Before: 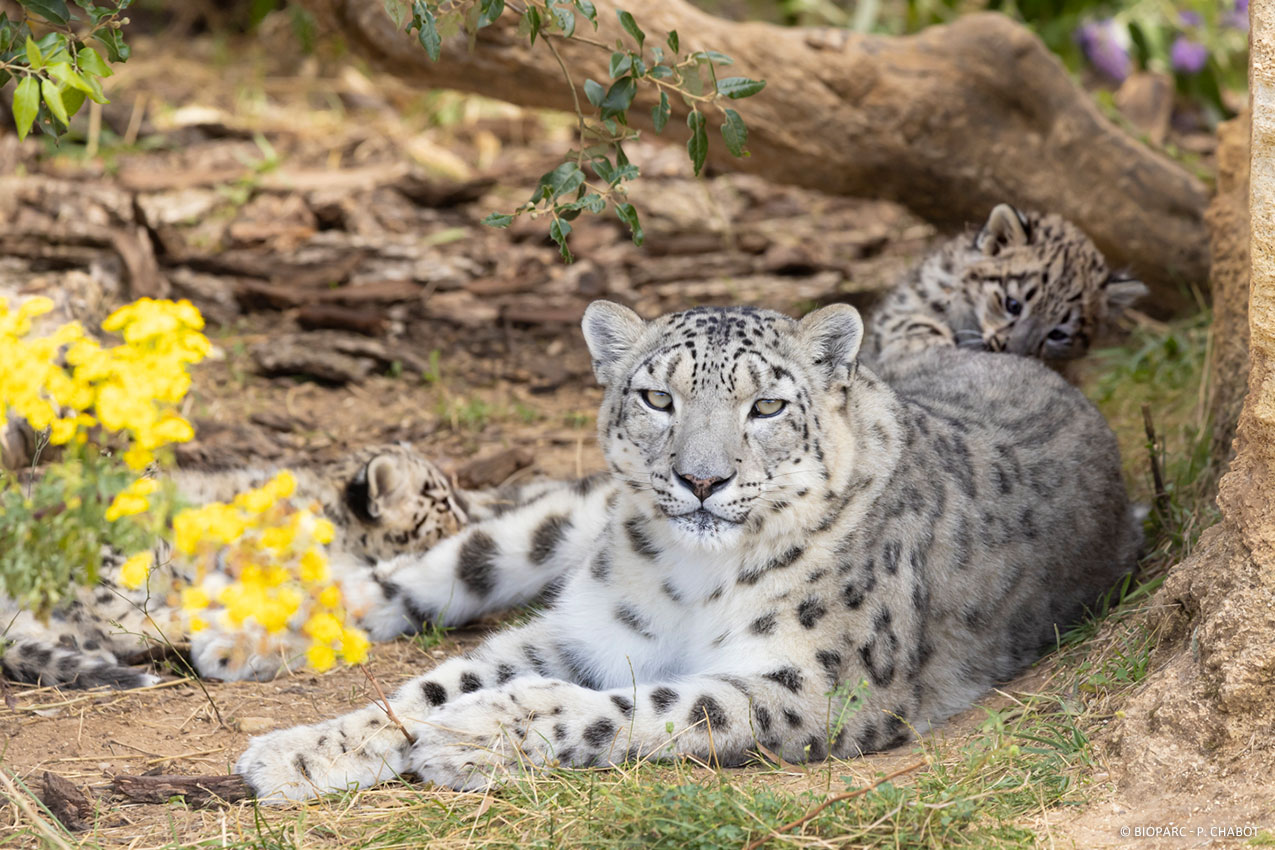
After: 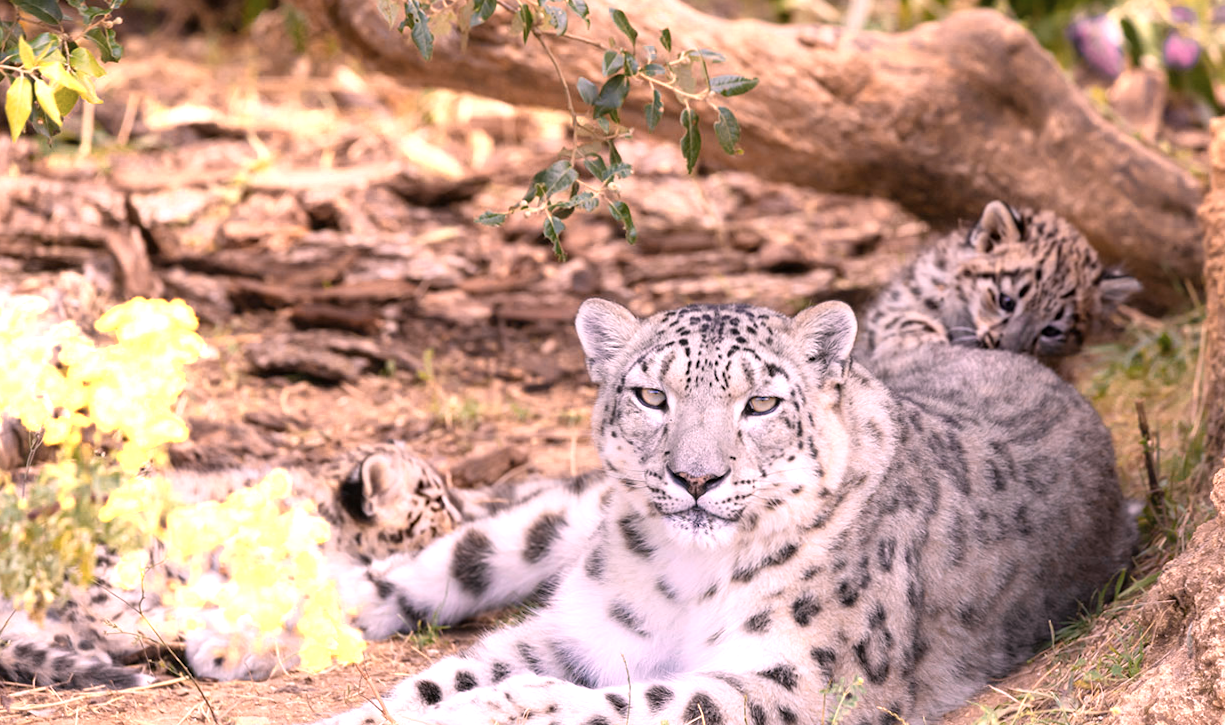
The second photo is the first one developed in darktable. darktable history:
exposure: exposure 0.197 EV, compensate highlight preservation false
white balance: red 1.188, blue 1.11
color balance rgb: global vibrance -1%, saturation formula JzAzBz (2021)
crop and rotate: angle 0.2°, left 0.275%, right 3.127%, bottom 14.18%
color zones: curves: ch0 [(0.018, 0.548) (0.197, 0.654) (0.425, 0.447) (0.605, 0.658) (0.732, 0.579)]; ch1 [(0.105, 0.531) (0.224, 0.531) (0.386, 0.39) (0.618, 0.456) (0.732, 0.456) (0.956, 0.421)]; ch2 [(0.039, 0.583) (0.215, 0.465) (0.399, 0.544) (0.465, 0.548) (0.614, 0.447) (0.724, 0.43) (0.882, 0.623) (0.956, 0.632)]
